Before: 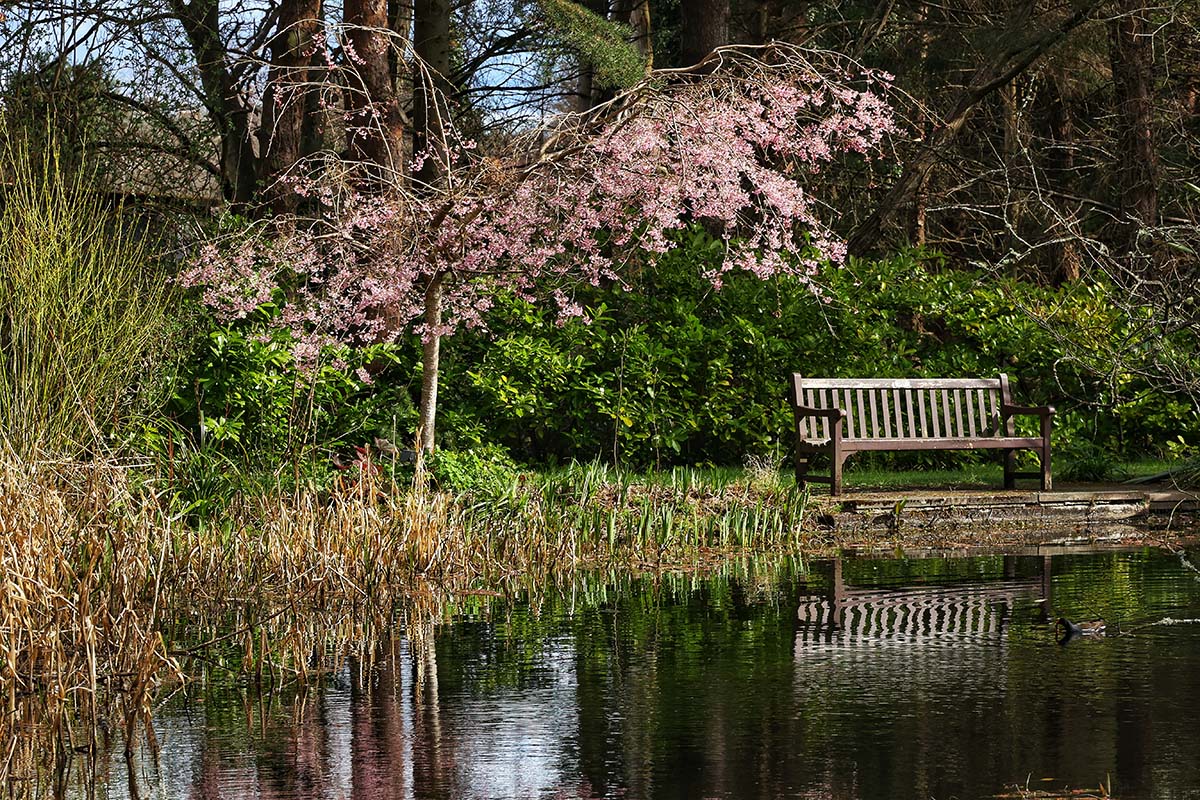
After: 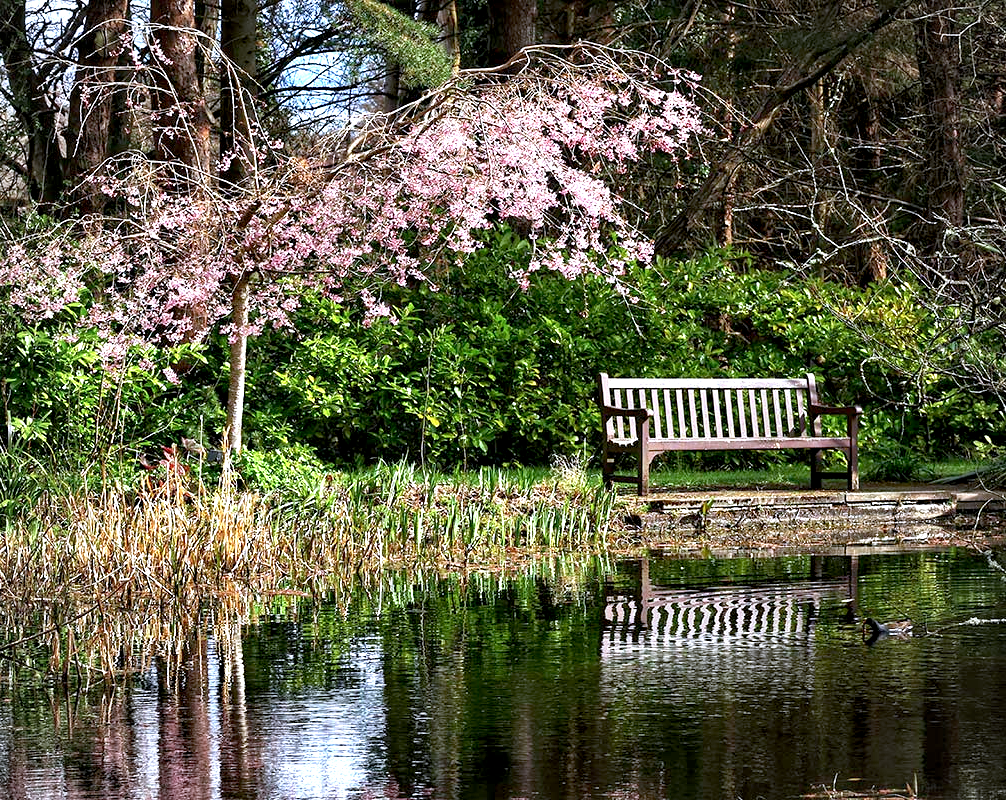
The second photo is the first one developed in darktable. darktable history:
vignetting: fall-off radius 60.74%, brightness -0.277
crop: left 16.164%
exposure: black level correction 0.005, exposure 0.418 EV, compensate exposure bias true, compensate highlight preservation false
color calibration: illuminant as shot in camera, x 0.369, y 0.382, temperature 4320.63 K
